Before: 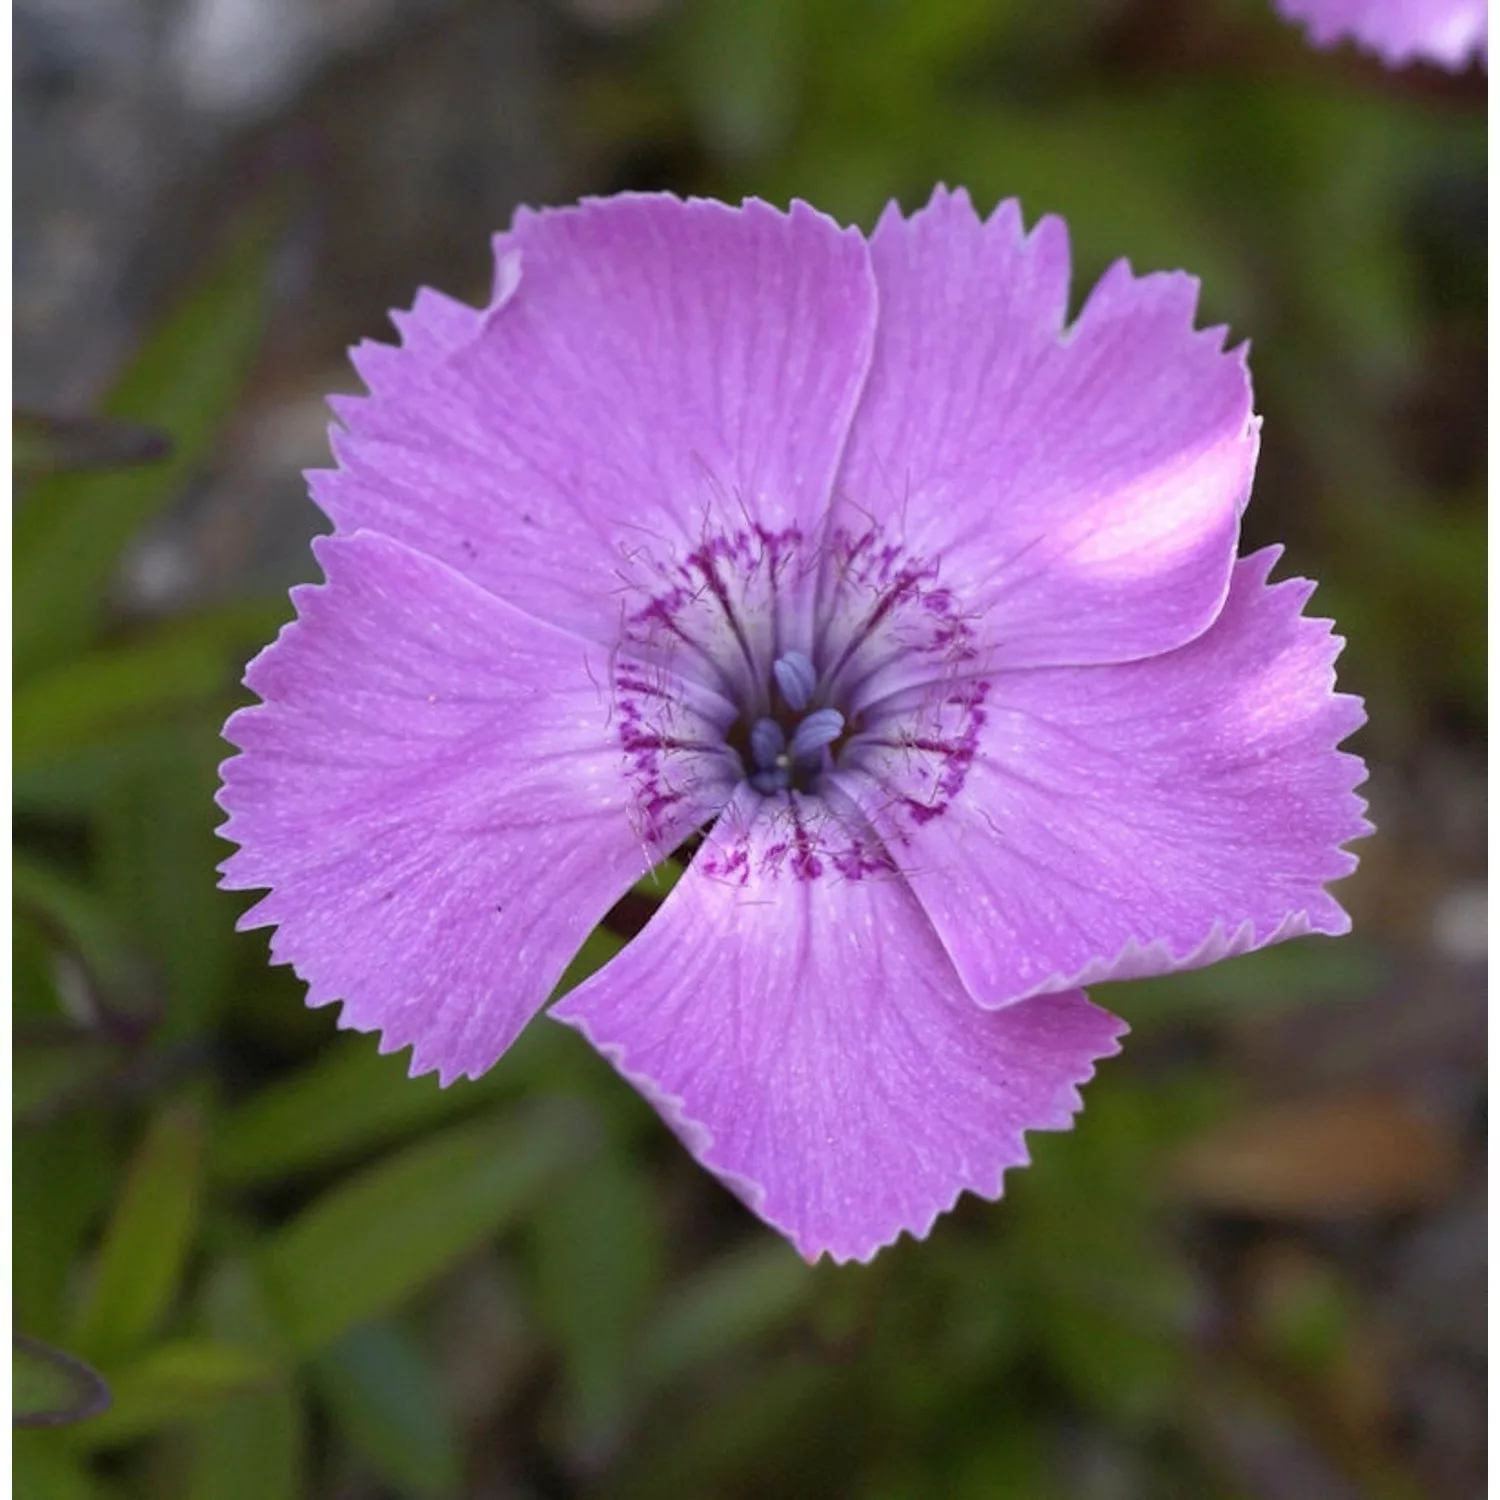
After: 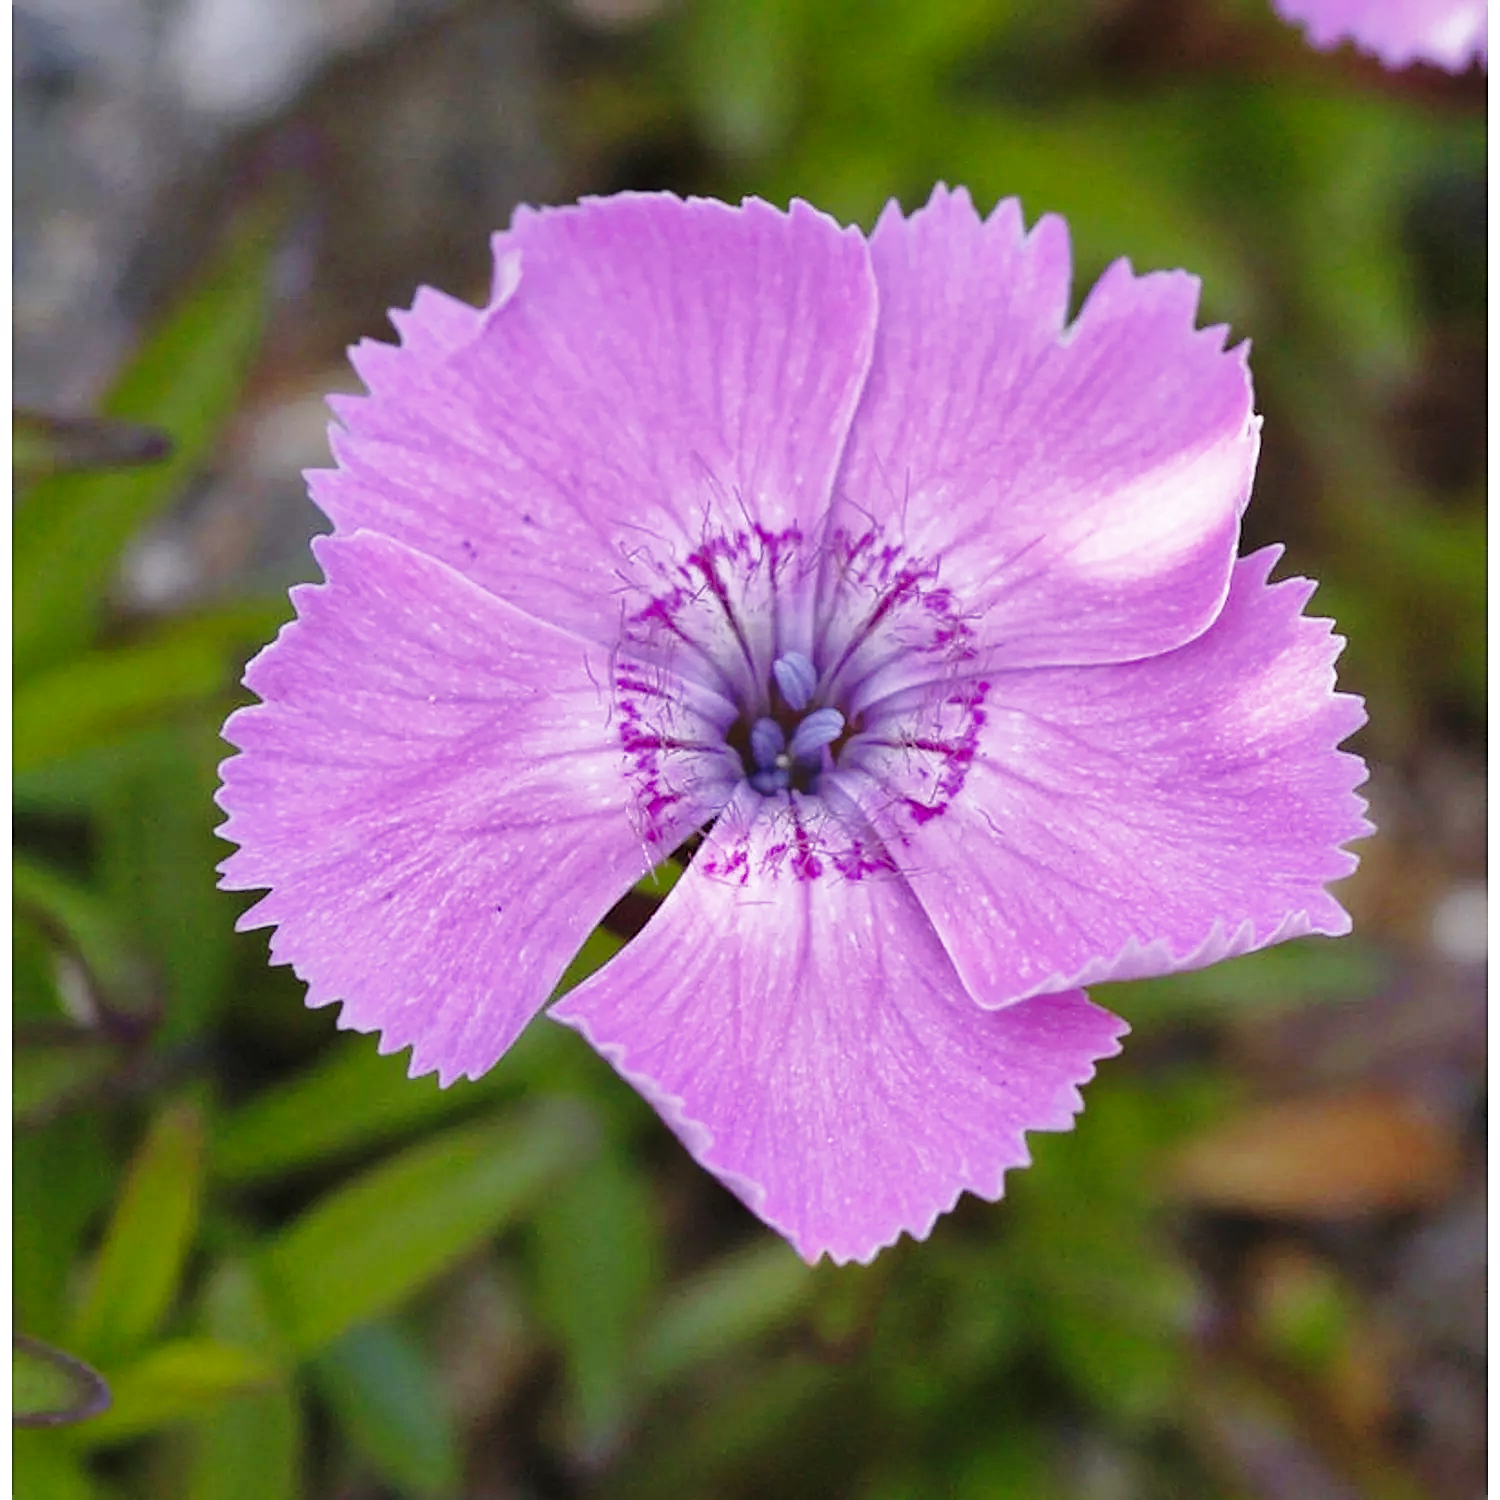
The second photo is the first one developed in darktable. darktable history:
sharpen: on, module defaults
base curve: curves: ch0 [(0, 0) (0.028, 0.03) (0.121, 0.232) (0.46, 0.748) (0.859, 0.968) (1, 1)], preserve colors none
shadows and highlights: shadows 40, highlights -60
